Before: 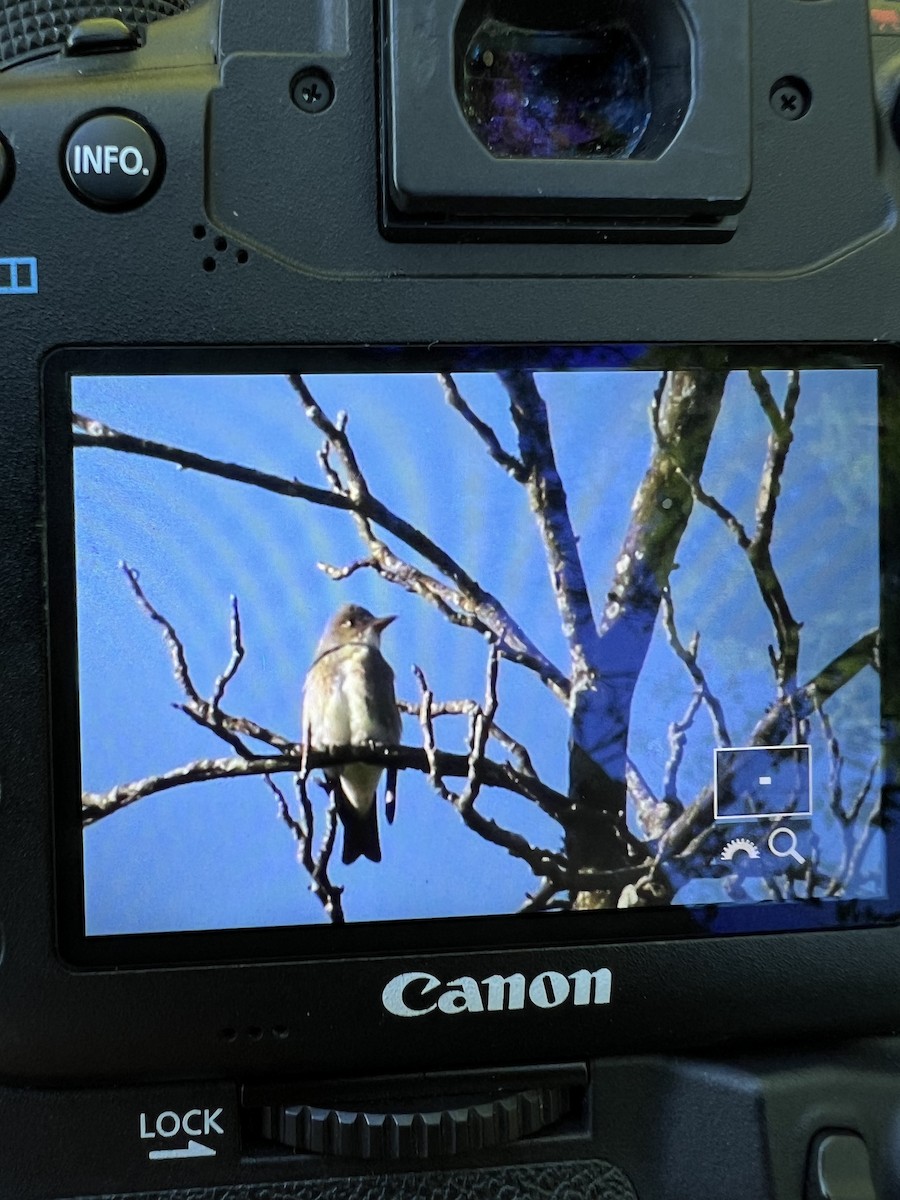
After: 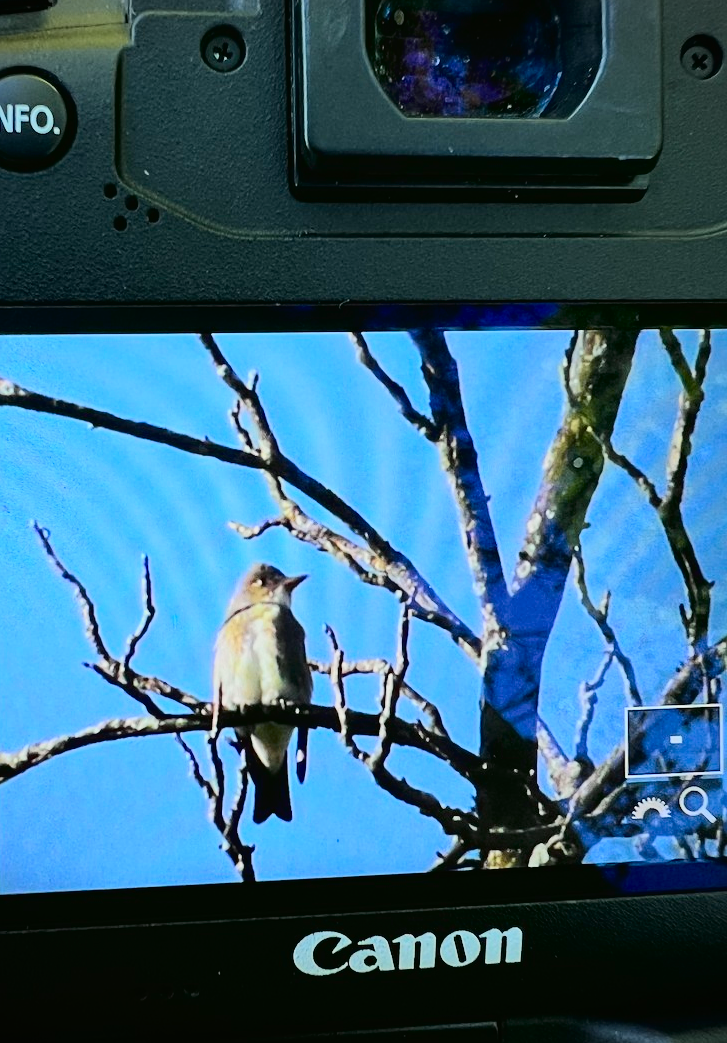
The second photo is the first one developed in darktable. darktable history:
crop: left 9.929%, top 3.475%, right 9.188%, bottom 9.529%
tone curve: curves: ch0 [(0, 0.017) (0.091, 0.04) (0.296, 0.276) (0.439, 0.482) (0.64, 0.729) (0.785, 0.817) (0.995, 0.917)]; ch1 [(0, 0) (0.384, 0.365) (0.463, 0.447) (0.486, 0.474) (0.503, 0.497) (0.526, 0.52) (0.555, 0.564) (0.578, 0.589) (0.638, 0.66) (0.766, 0.773) (1, 1)]; ch2 [(0, 0) (0.374, 0.344) (0.446, 0.443) (0.501, 0.509) (0.528, 0.522) (0.569, 0.593) (0.61, 0.646) (0.666, 0.688) (1, 1)], color space Lab, independent channels, preserve colors none
vignetting: fall-off start 92.6%, brightness -0.52, saturation -0.51, center (-0.012, 0)
sharpen: amount 0.2
